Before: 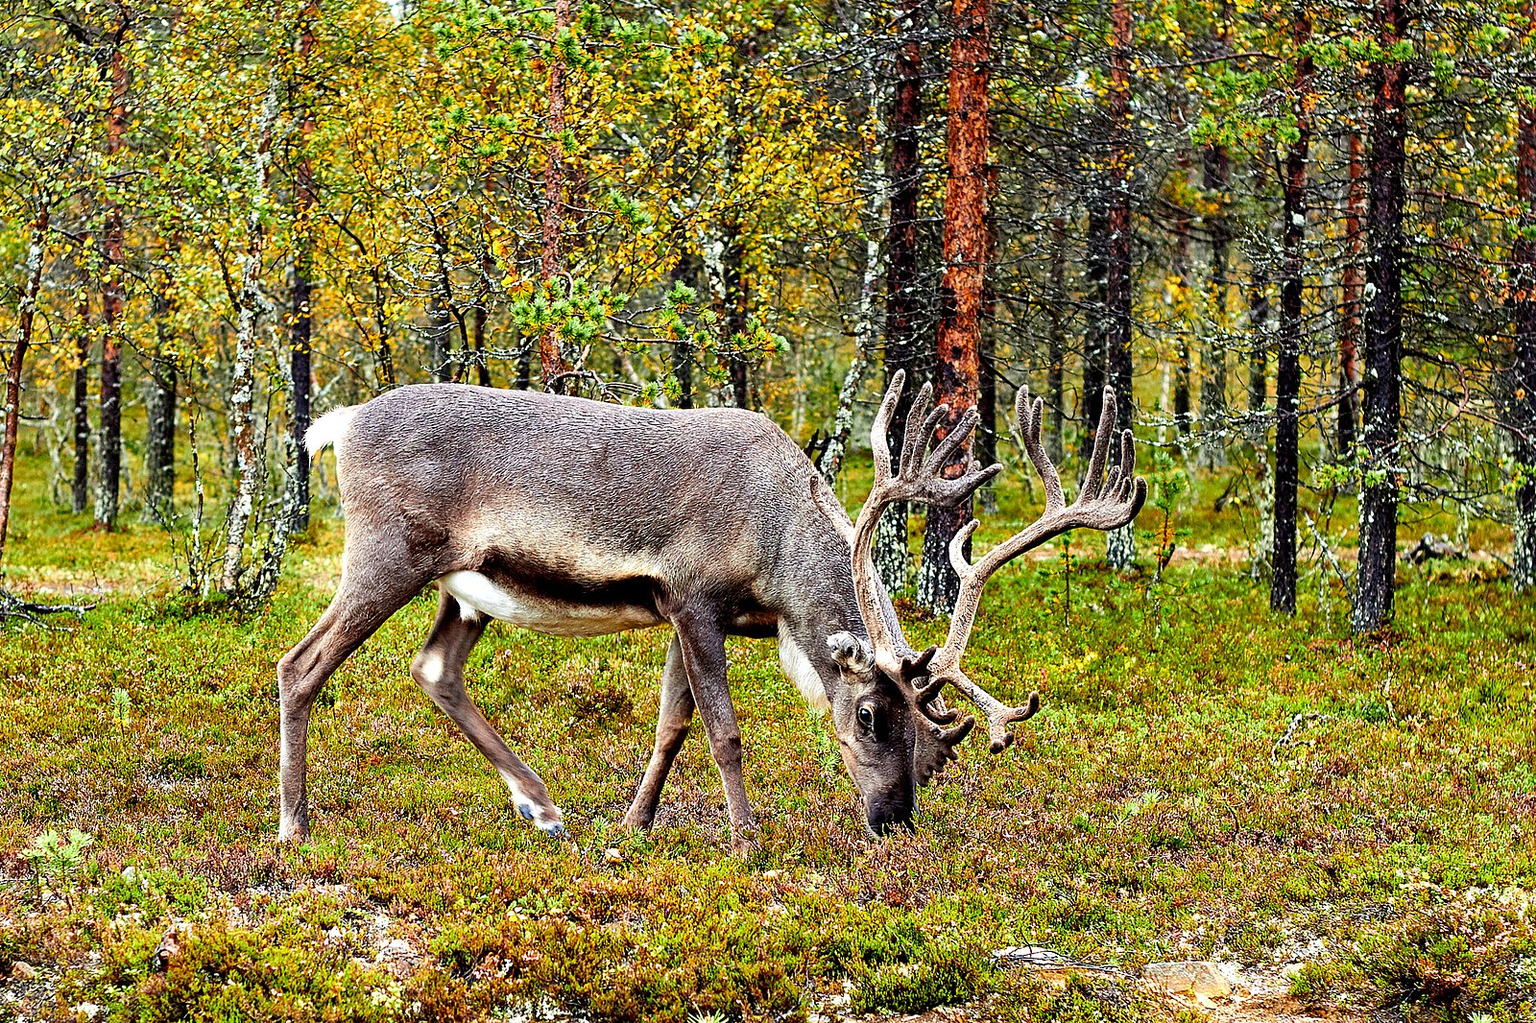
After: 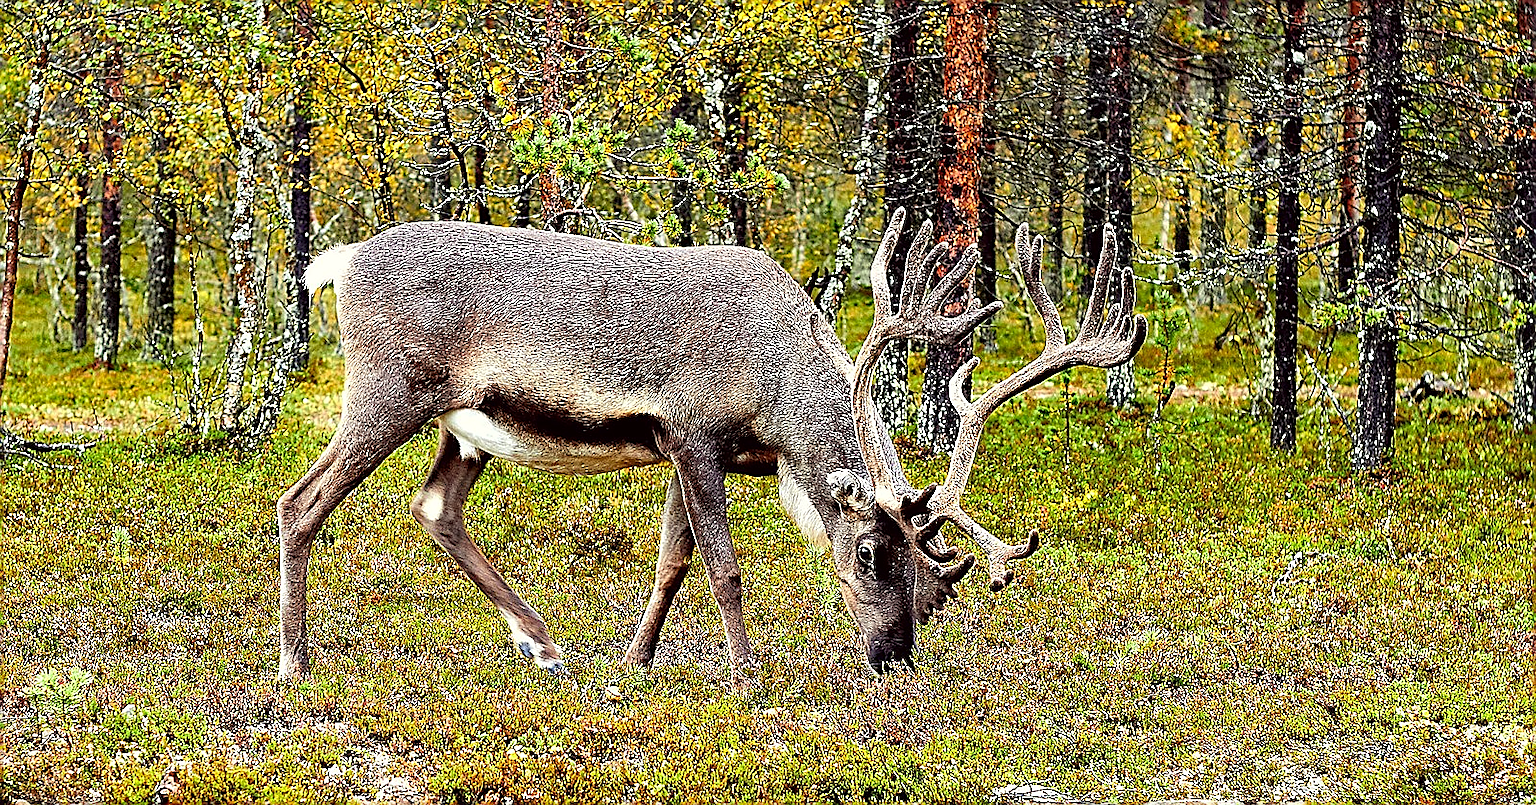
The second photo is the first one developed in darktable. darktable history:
crop and rotate: top 15.897%, bottom 5.327%
color correction: highlights a* -1.16, highlights b* 4.64, shadows a* 3.51
sharpen: radius 1.388, amount 1.248, threshold 0.694
